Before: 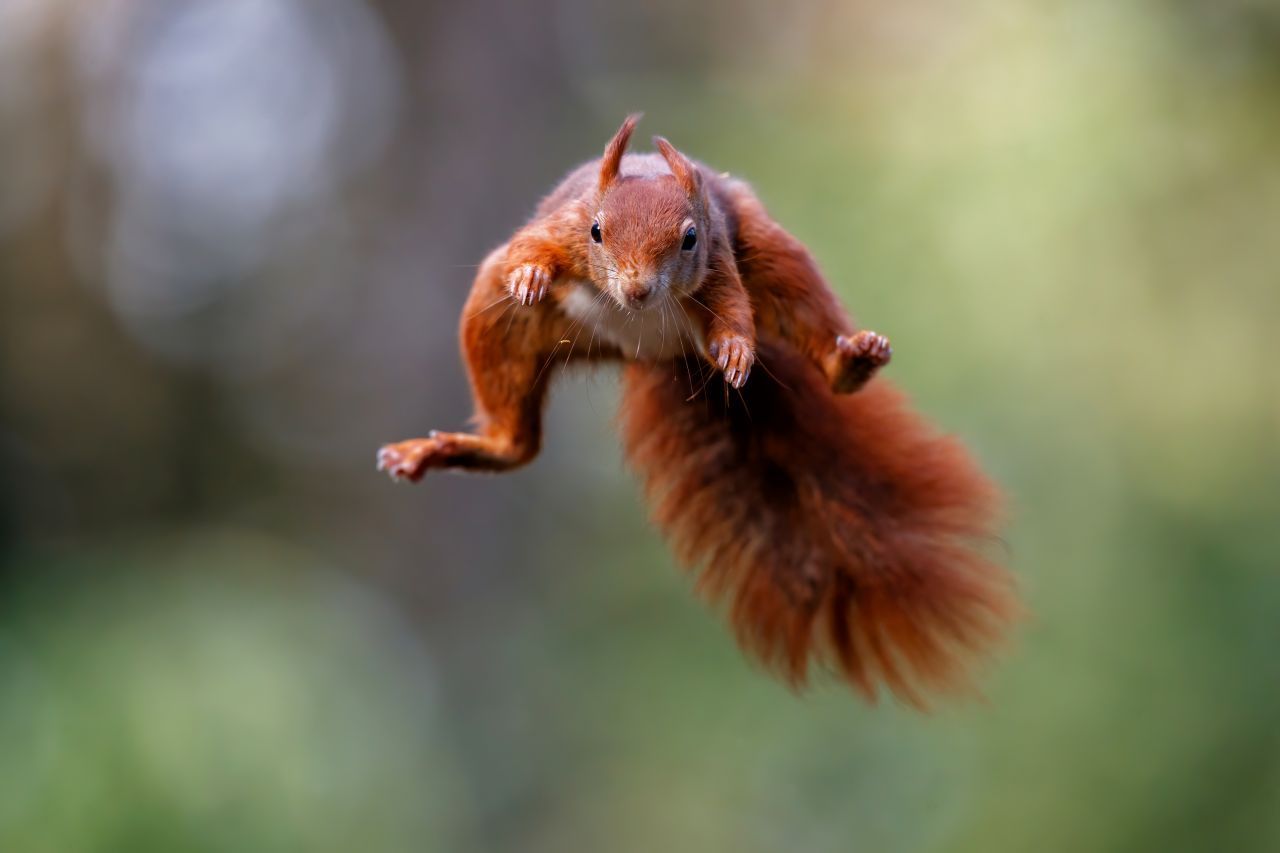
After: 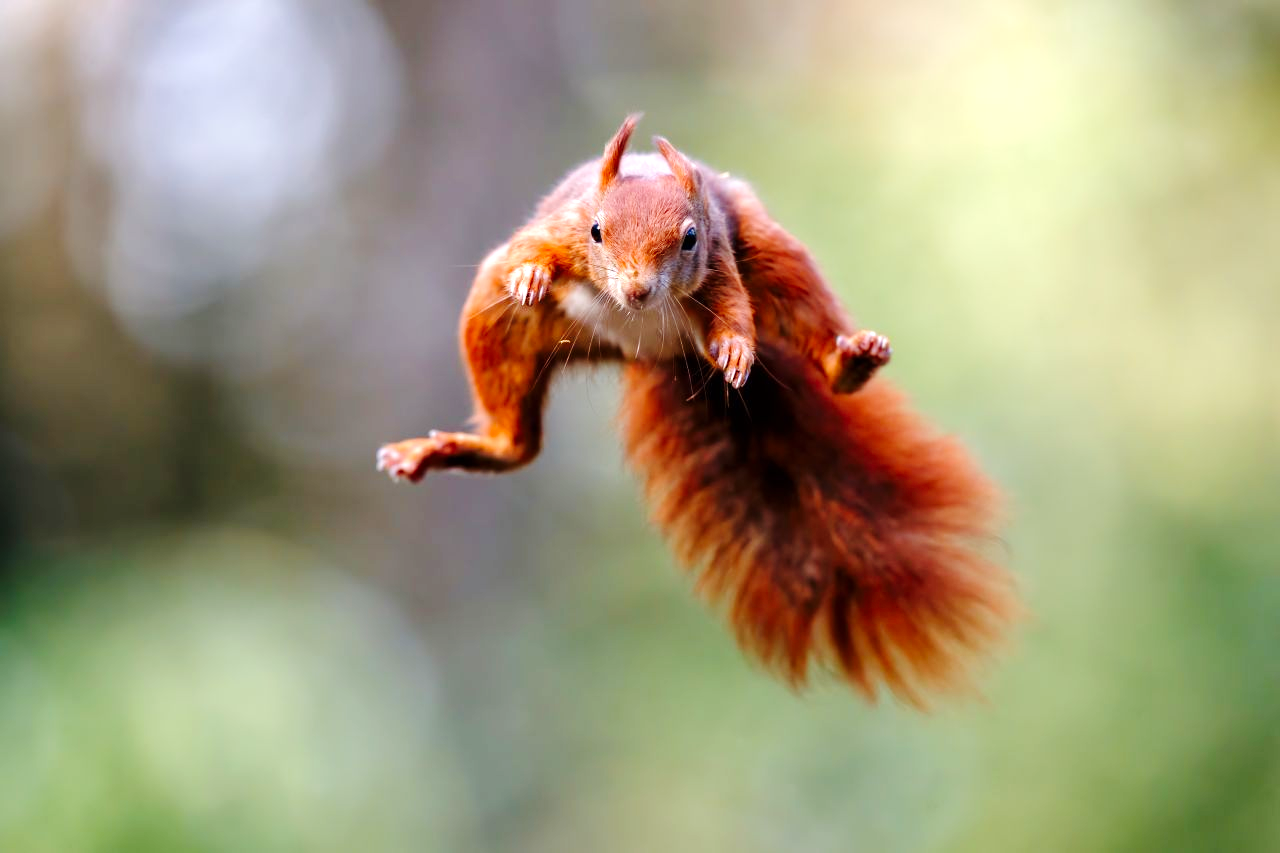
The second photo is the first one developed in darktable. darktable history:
tone curve: curves: ch0 [(0, 0) (0.033, 0.016) (0.171, 0.127) (0.33, 0.331) (0.432, 0.475) (0.601, 0.665) (0.843, 0.876) (1, 1)]; ch1 [(0, 0) (0.339, 0.349) (0.445, 0.42) (0.476, 0.47) (0.501, 0.499) (0.516, 0.525) (0.548, 0.563) (0.584, 0.633) (0.728, 0.746) (1, 1)]; ch2 [(0, 0) (0.327, 0.324) (0.417, 0.44) (0.46, 0.453) (0.502, 0.498) (0.517, 0.524) (0.53, 0.554) (0.579, 0.599) (0.745, 0.704) (1, 1)], preserve colors none
exposure: exposure 0.747 EV, compensate exposure bias true, compensate highlight preservation false
